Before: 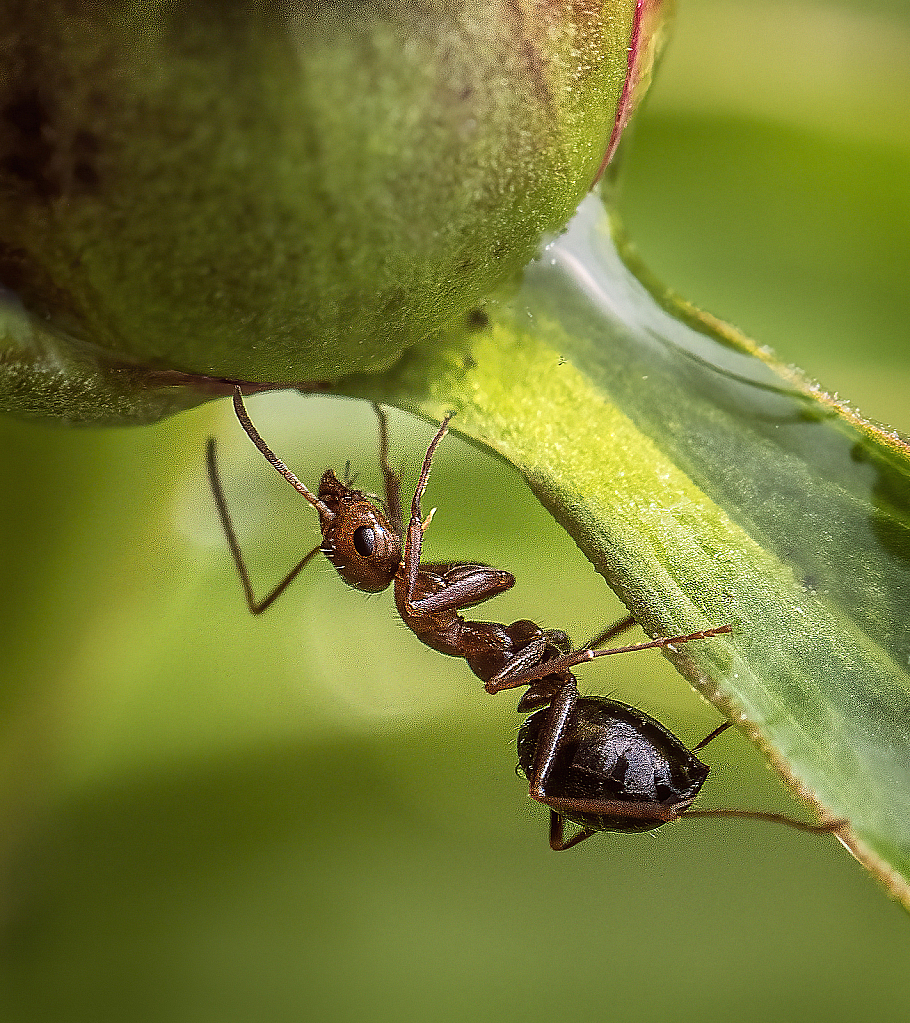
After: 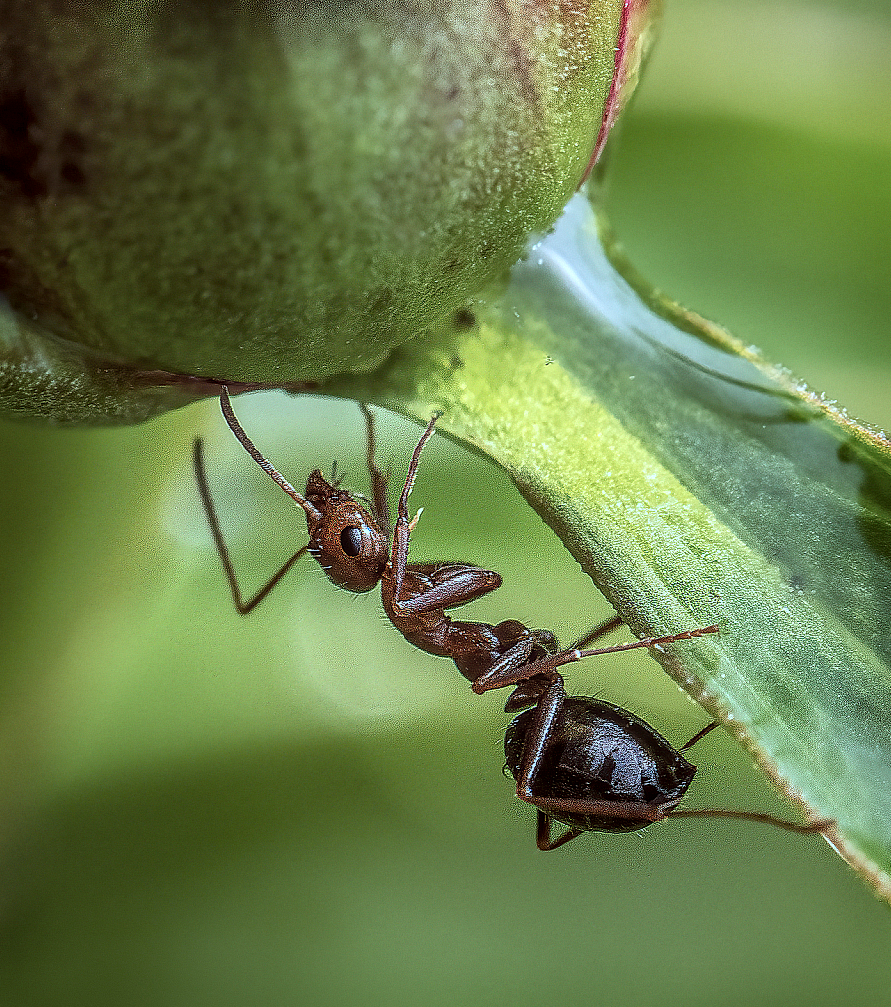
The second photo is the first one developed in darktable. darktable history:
crop and rotate: left 1.478%, right 0.534%, bottom 1.473%
color correction: highlights a* -9.65, highlights b* -21.51
local contrast: on, module defaults
